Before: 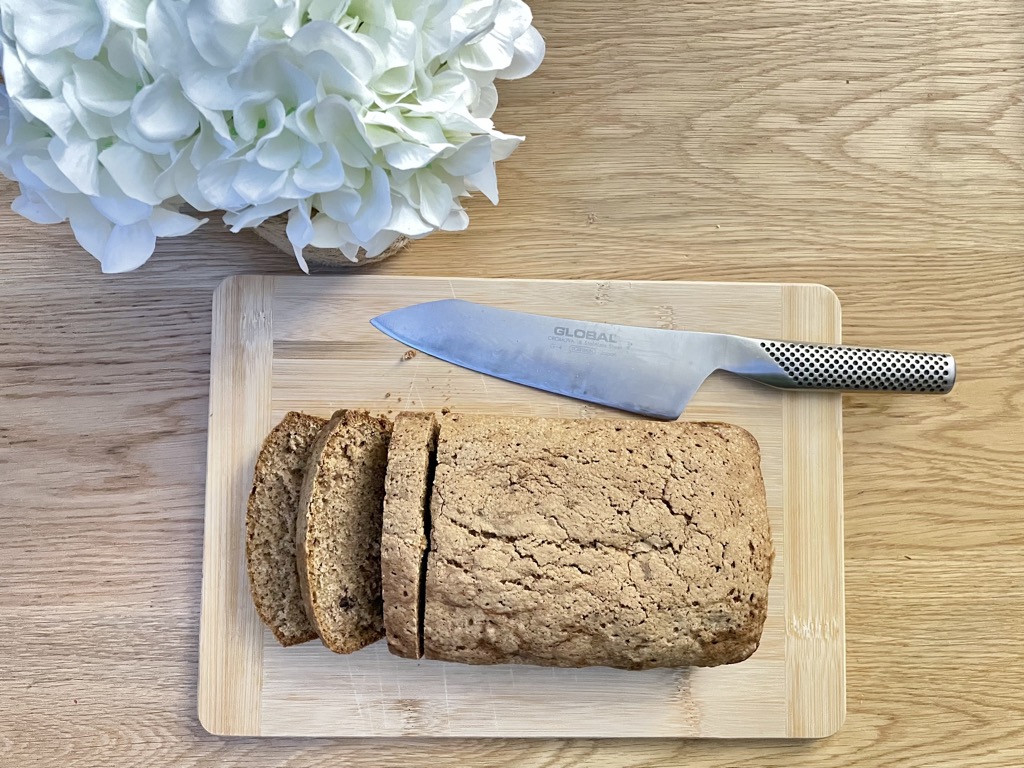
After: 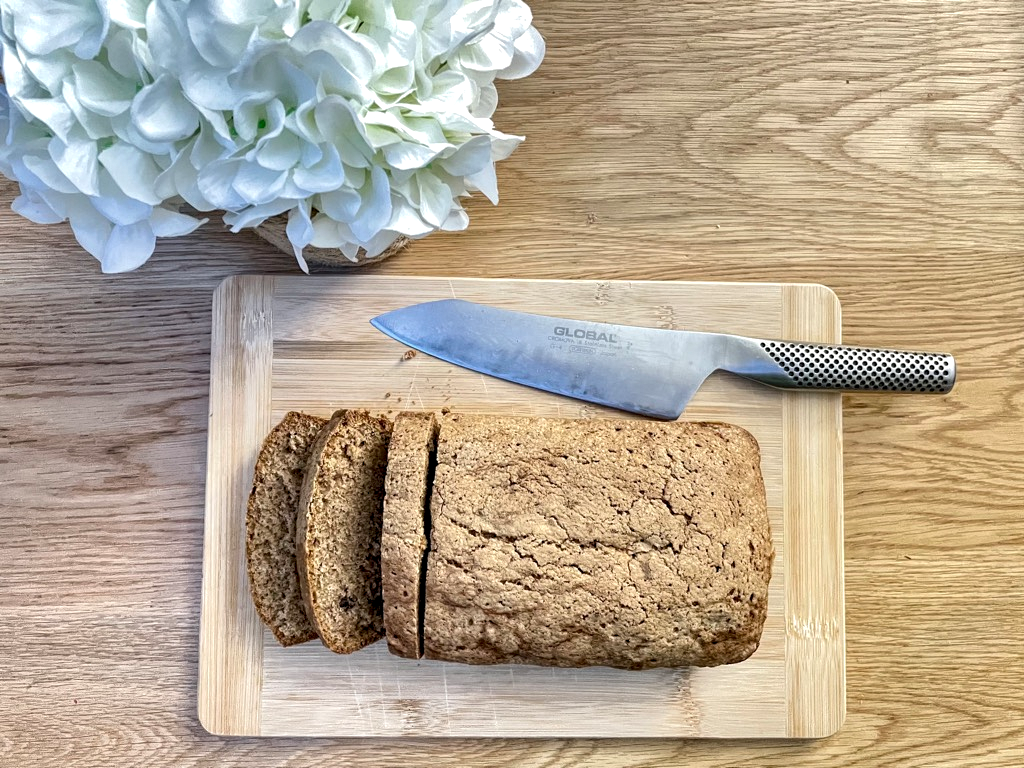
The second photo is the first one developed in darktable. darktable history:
local contrast: highlights 100%, shadows 100%, detail 199%, midtone range 0.2
